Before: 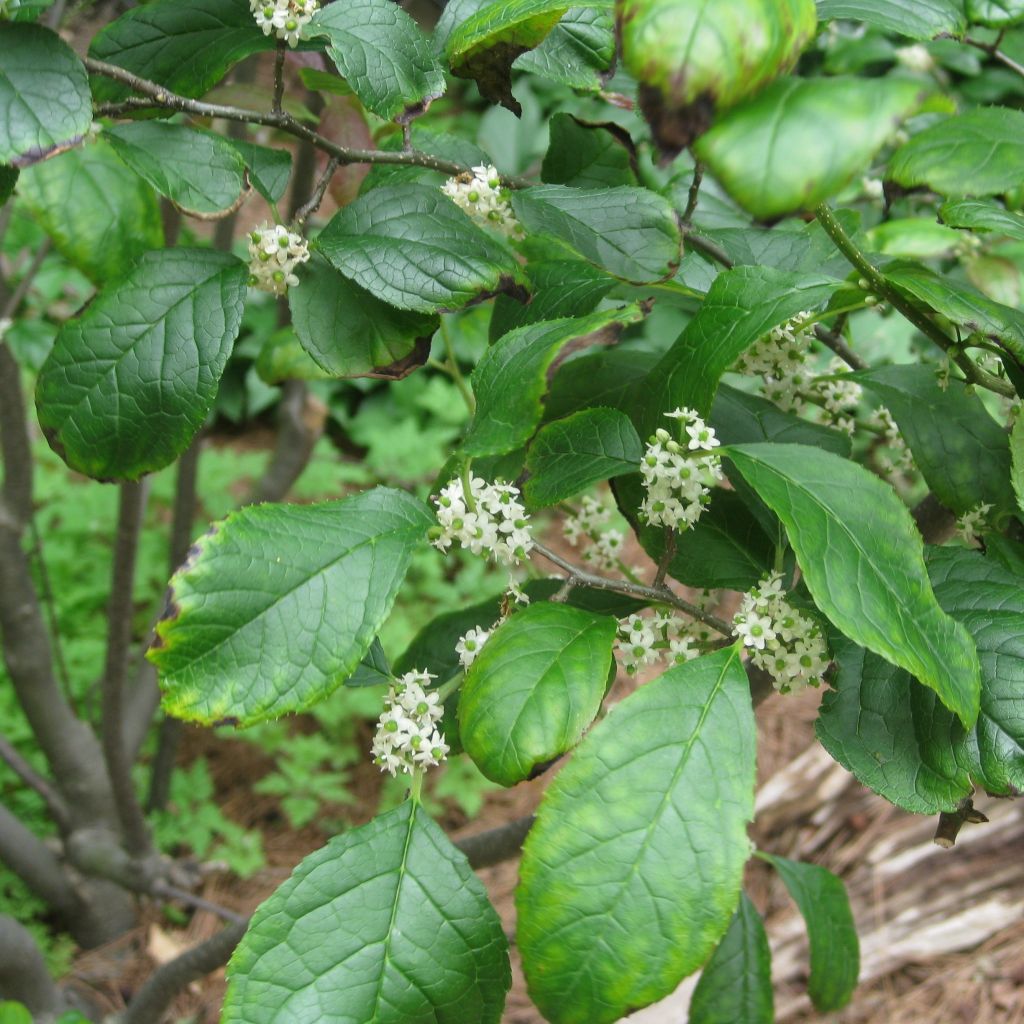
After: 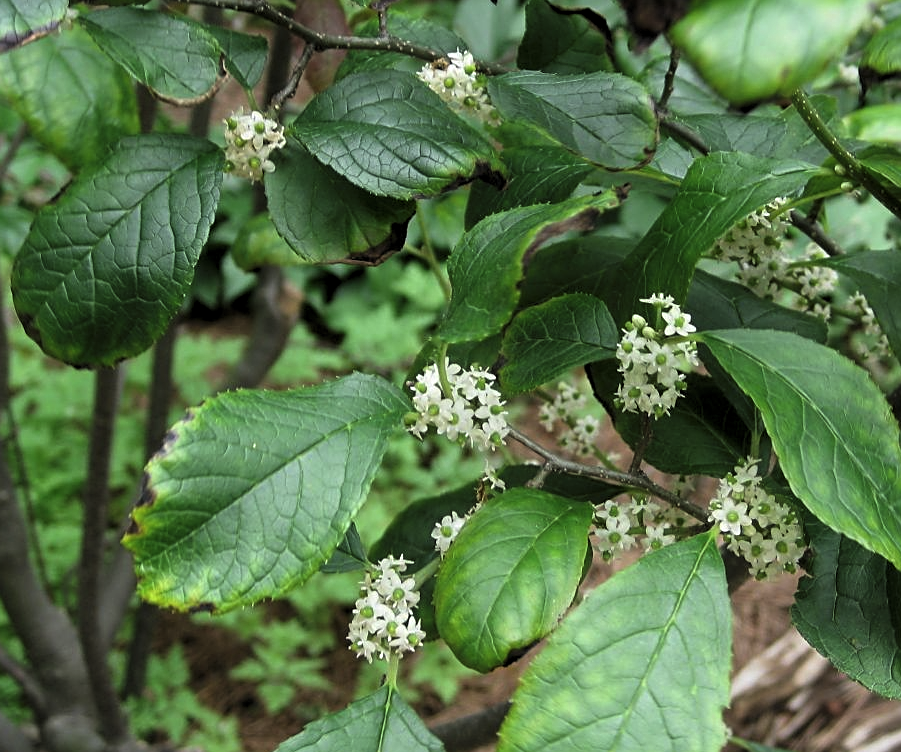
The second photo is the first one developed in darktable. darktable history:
levels: levels [0.116, 0.574, 1]
crop and rotate: left 2.43%, top 11.175%, right 9.524%, bottom 15.375%
sharpen: on, module defaults
color zones: curves: ch0 [(0, 0.558) (0.143, 0.548) (0.286, 0.447) (0.429, 0.259) (0.571, 0.5) (0.714, 0.5) (0.857, 0.593) (1, 0.558)]; ch1 [(0, 0.543) (0.01, 0.544) (0.12, 0.492) (0.248, 0.458) (0.5, 0.534) (0.748, 0.5) (0.99, 0.469) (1, 0.543)]; ch2 [(0, 0.507) (0.143, 0.522) (0.286, 0.505) (0.429, 0.5) (0.571, 0.5) (0.714, 0.5) (0.857, 0.5) (1, 0.507)], mix -122.04%
